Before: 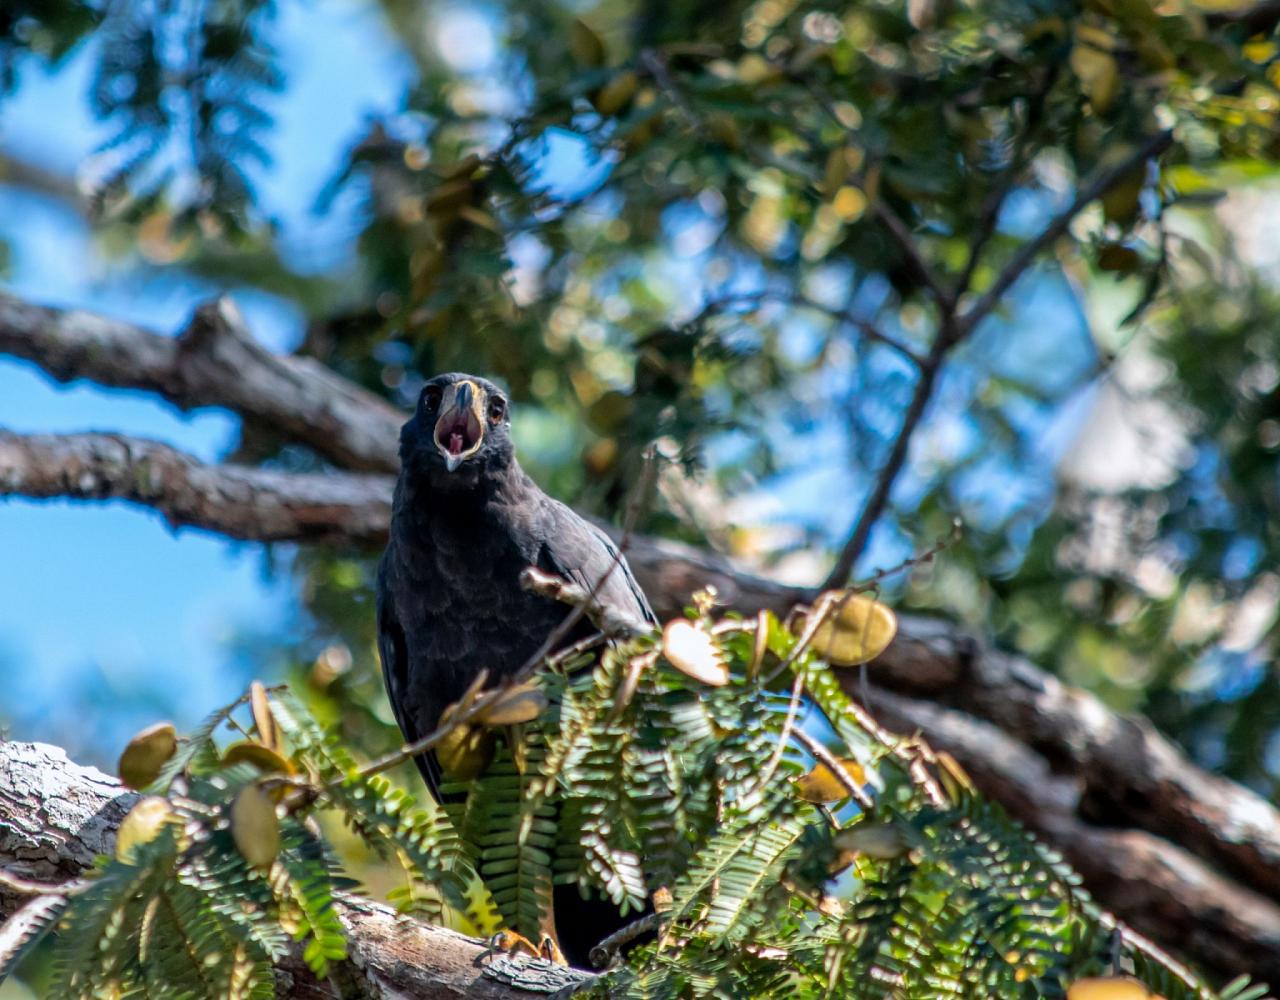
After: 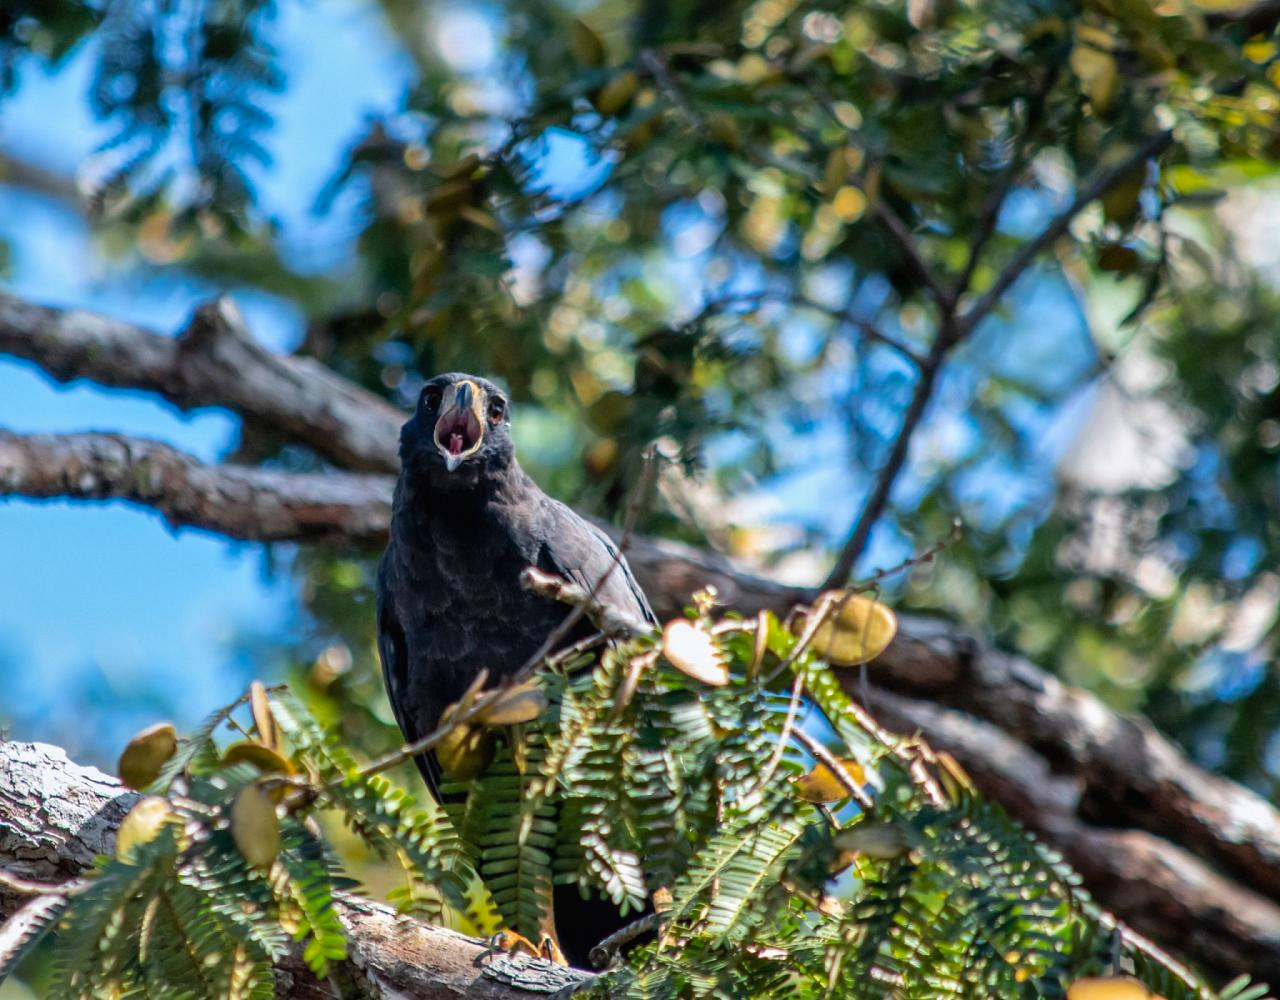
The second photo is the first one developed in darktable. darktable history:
tone equalizer: on, module defaults
shadows and highlights: low approximation 0.01, soften with gaussian
contrast brightness saturation: contrast -0.02, brightness -0.01, saturation 0.03
